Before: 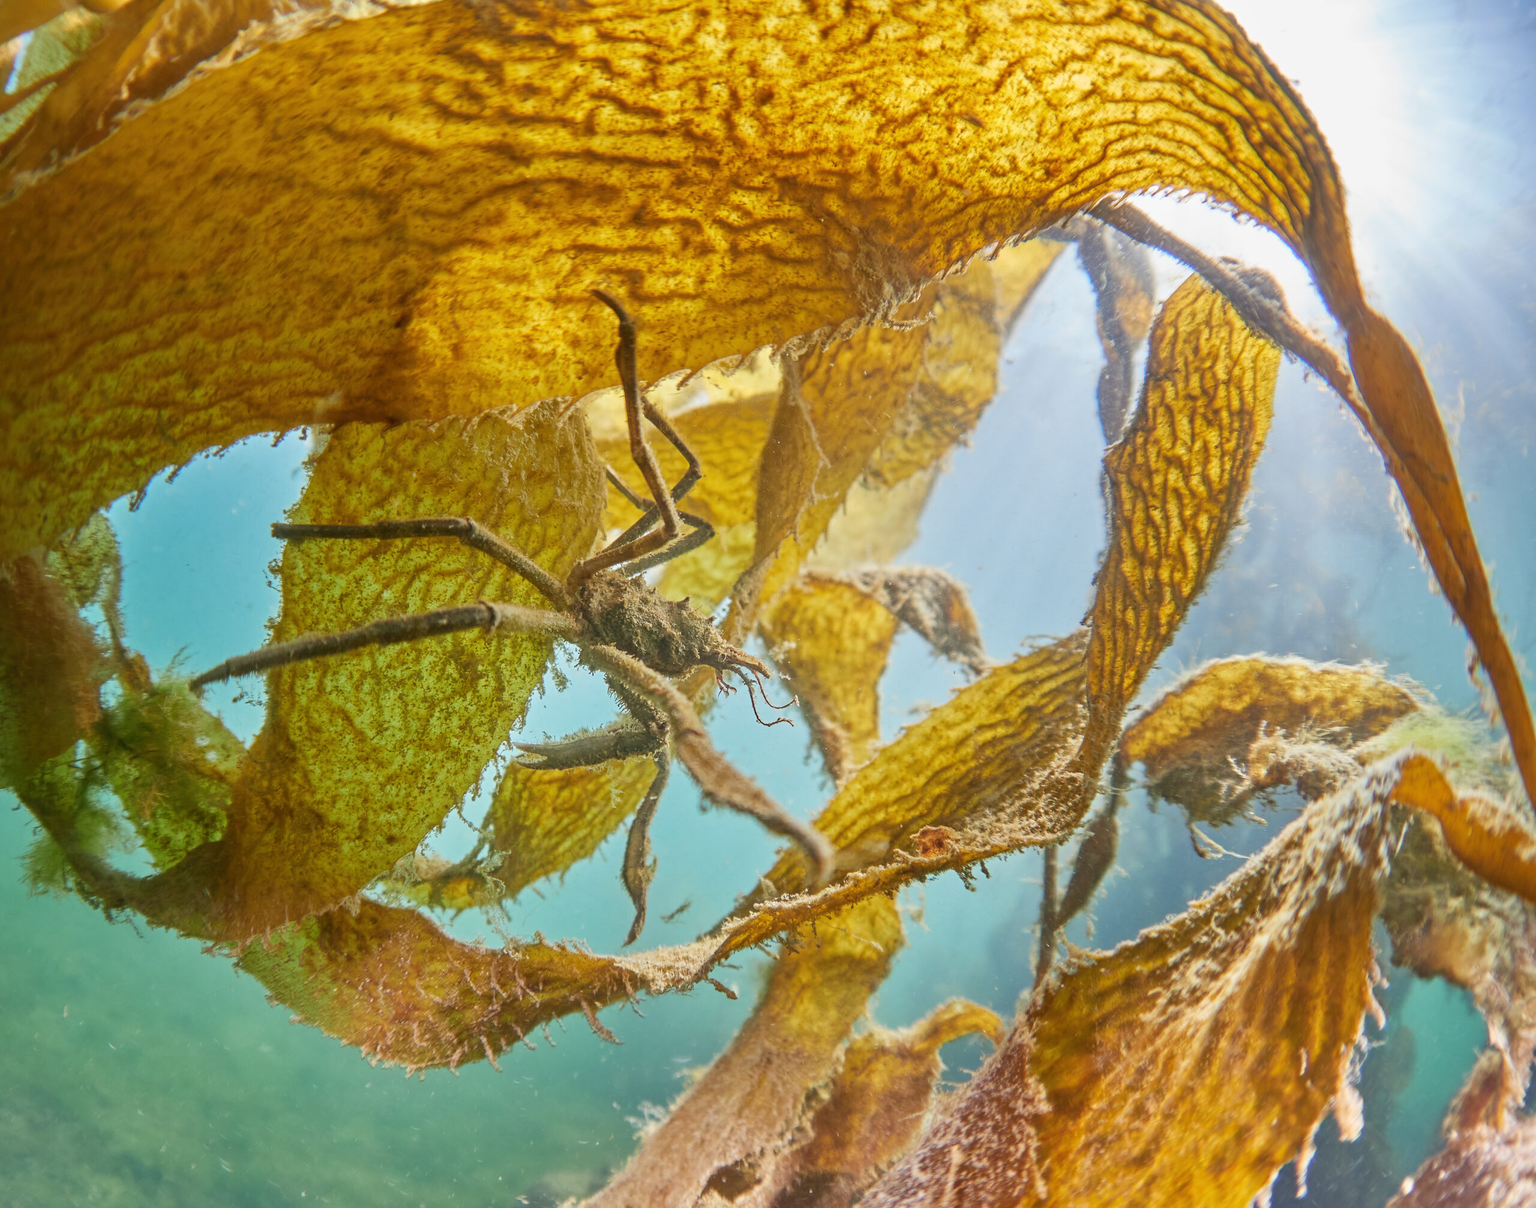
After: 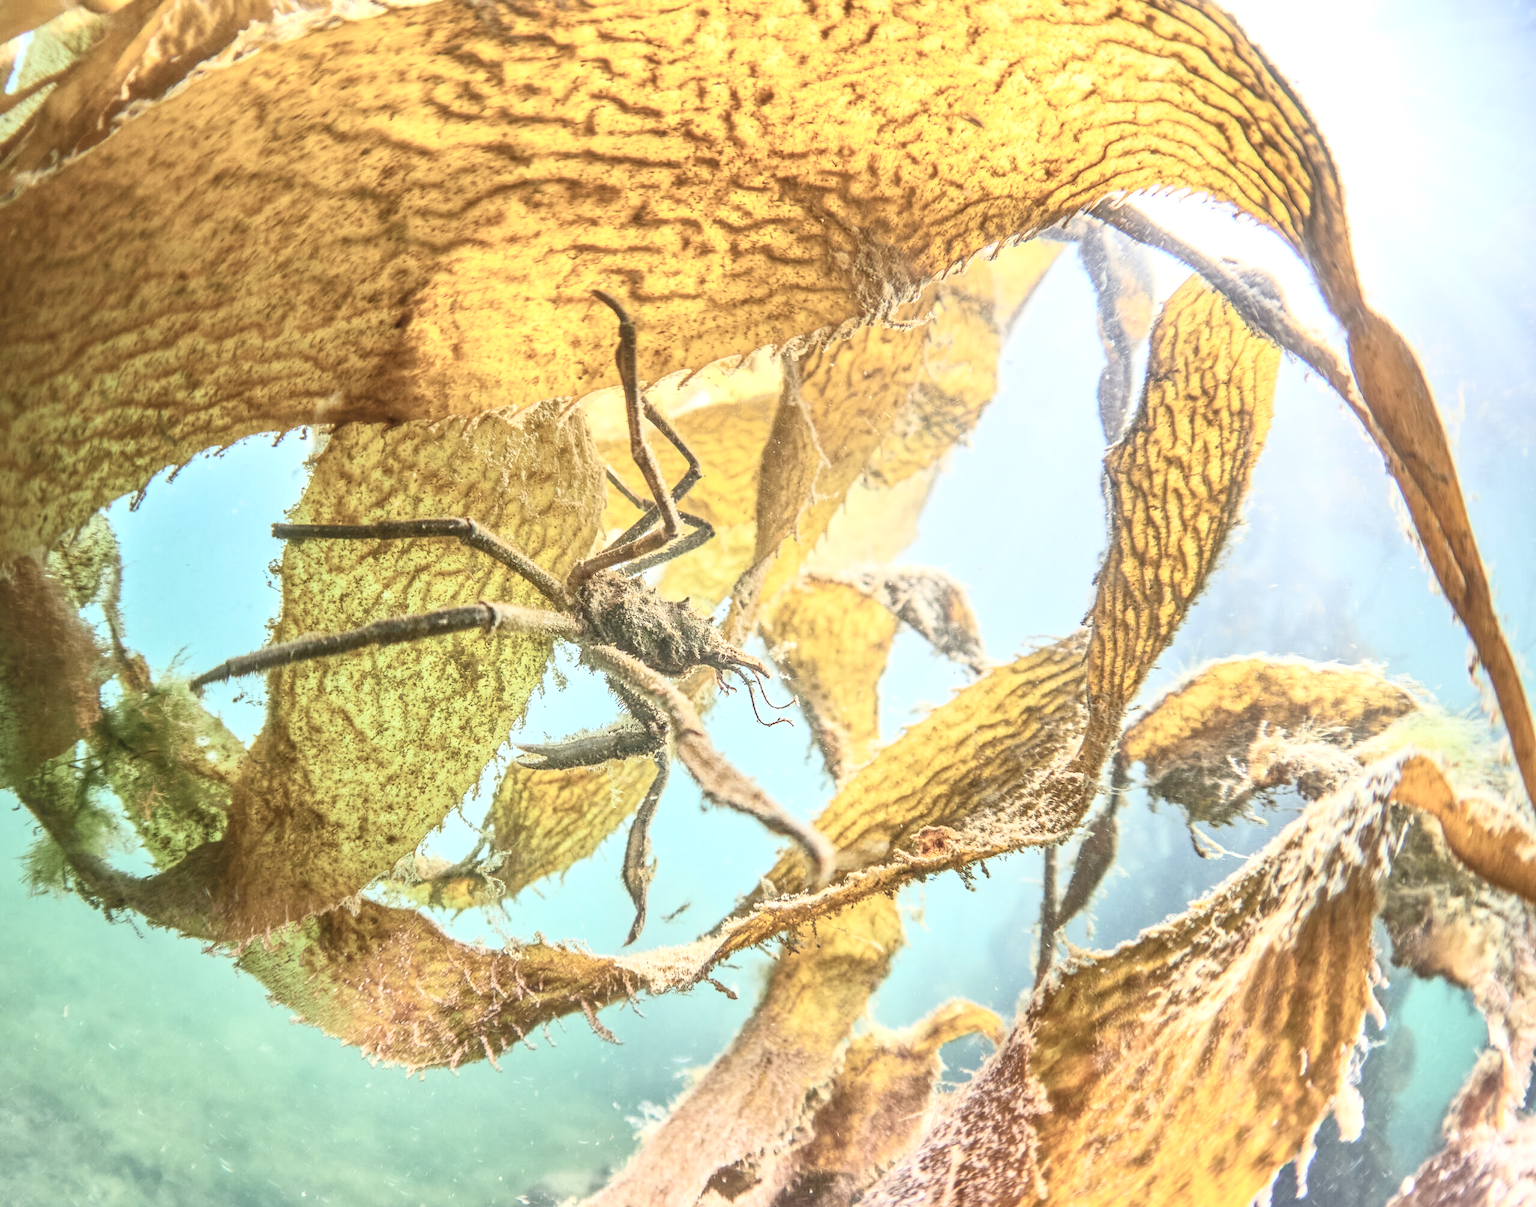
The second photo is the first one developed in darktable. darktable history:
contrast brightness saturation: contrast 0.43, brightness 0.56, saturation -0.19
local contrast: highlights 0%, shadows 0%, detail 133%
